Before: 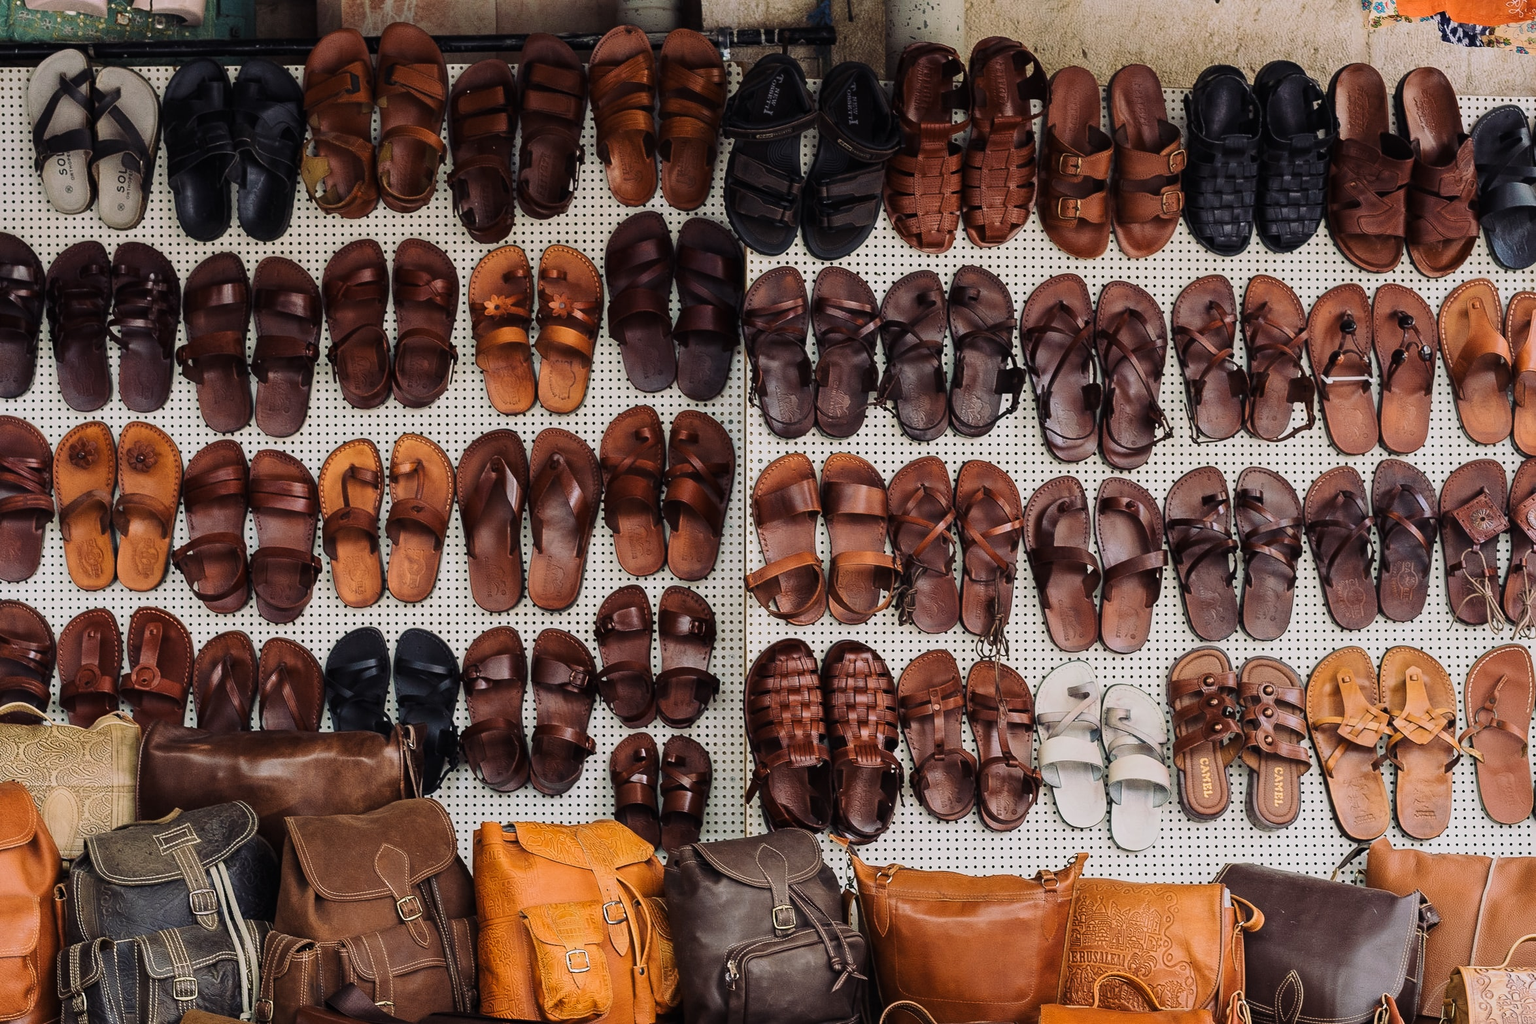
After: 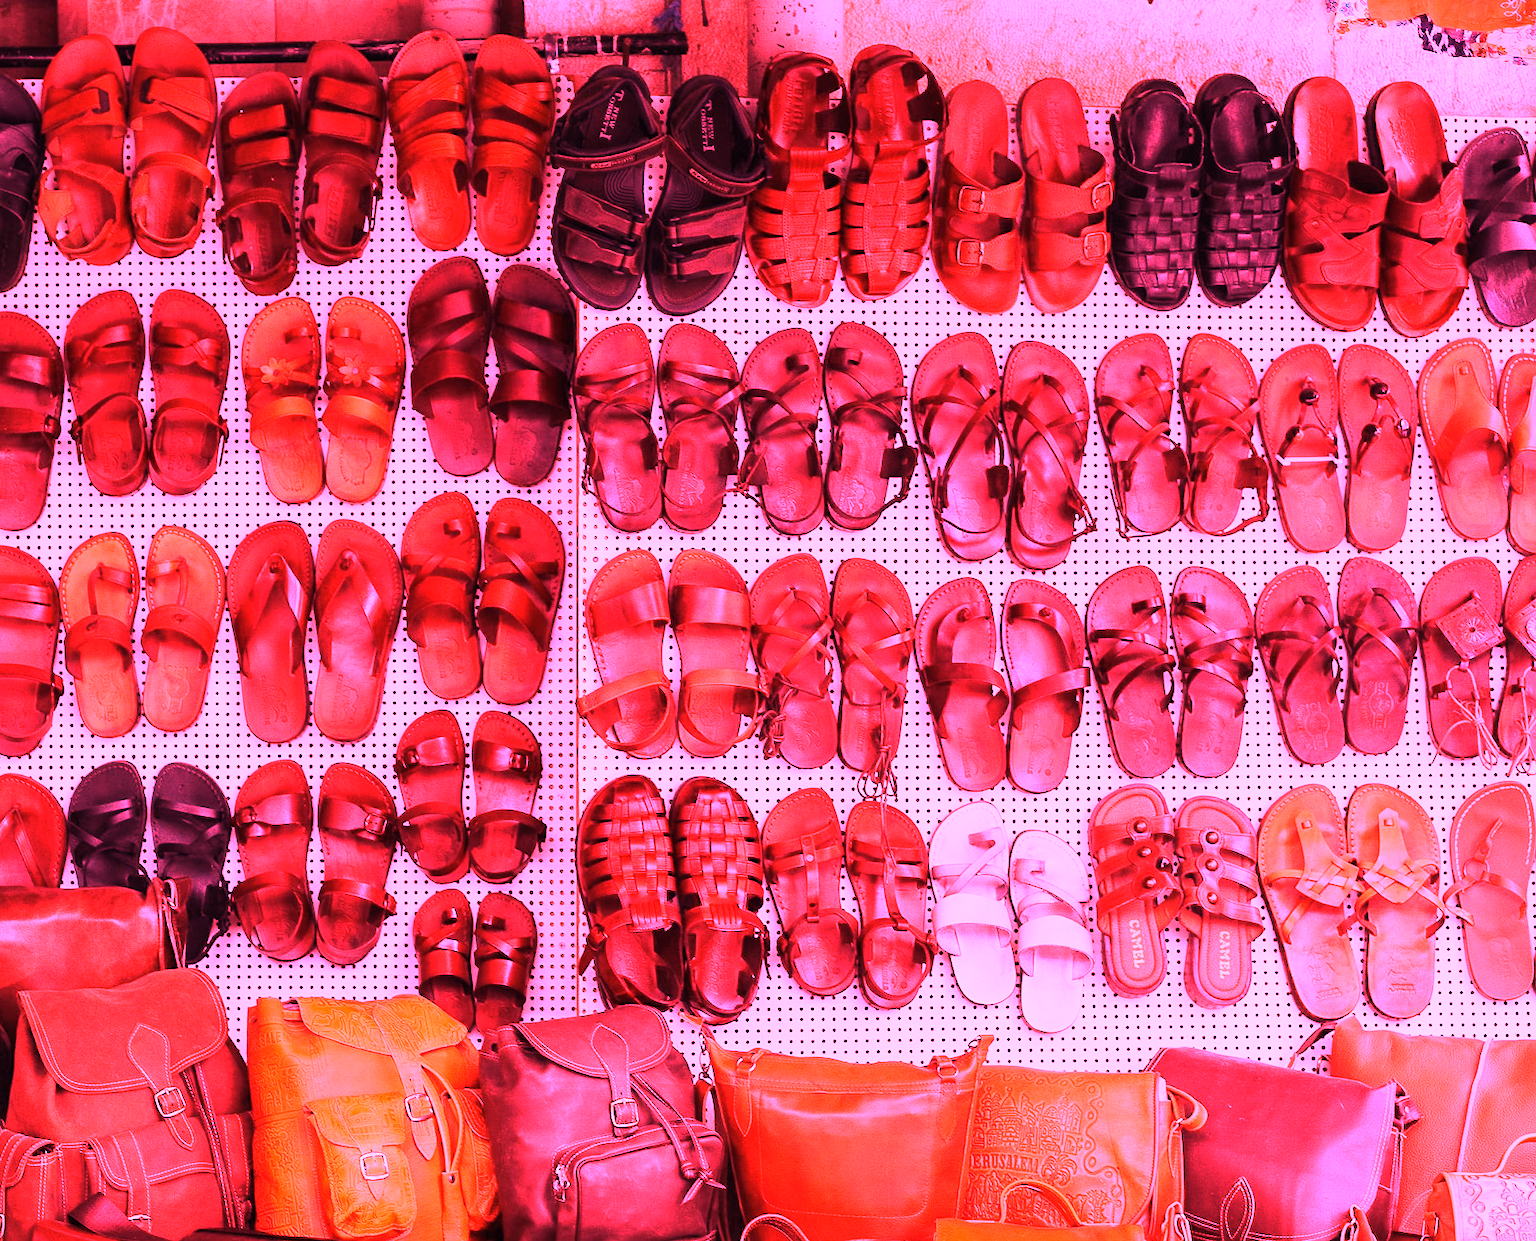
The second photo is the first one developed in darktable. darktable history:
white balance: red 4.26, blue 1.802
crop: left 17.582%, bottom 0.031%
